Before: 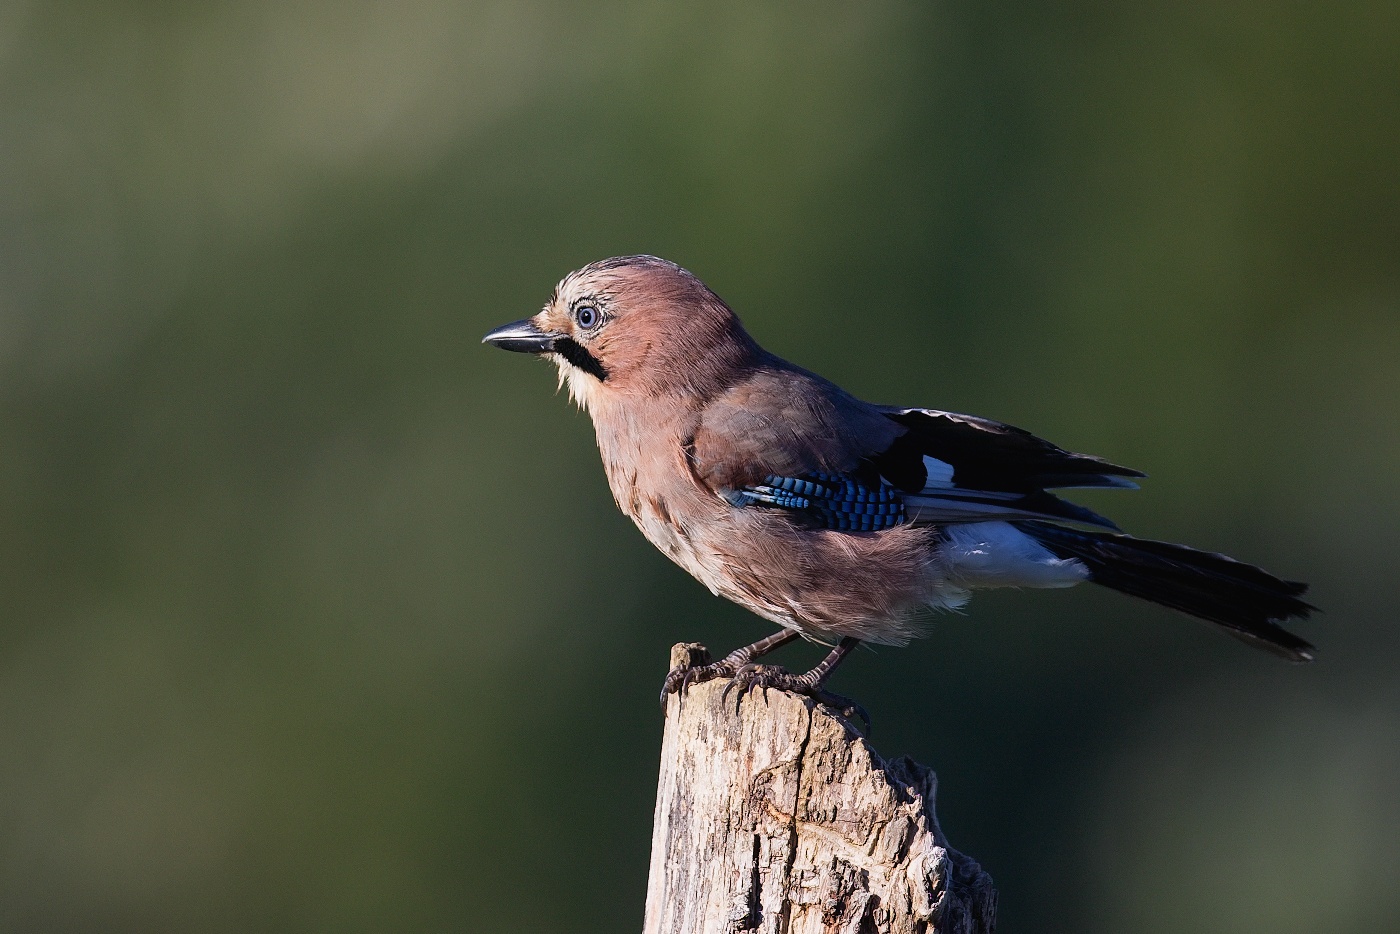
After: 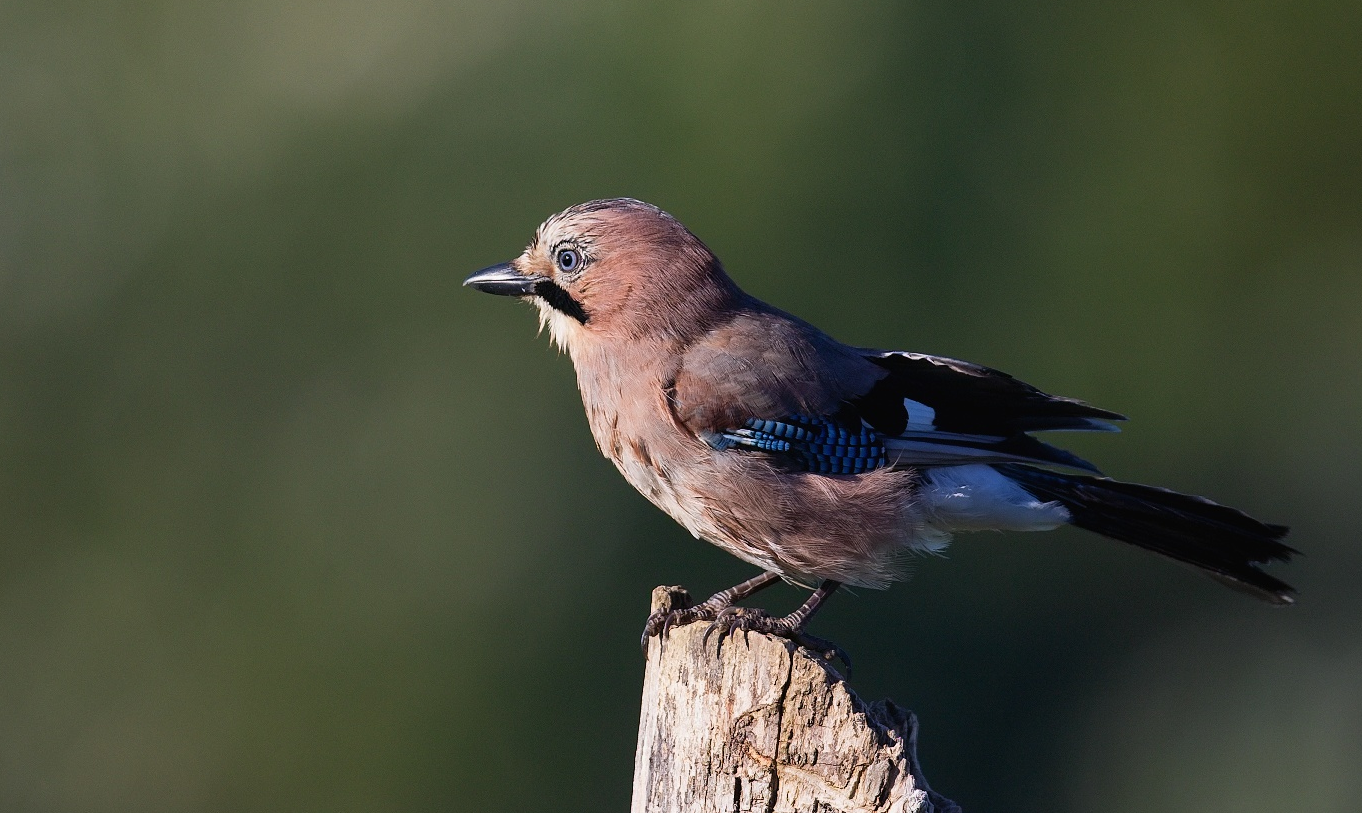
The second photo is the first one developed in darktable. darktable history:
crop: left 1.372%, top 6.148%, right 1.331%, bottom 6.771%
